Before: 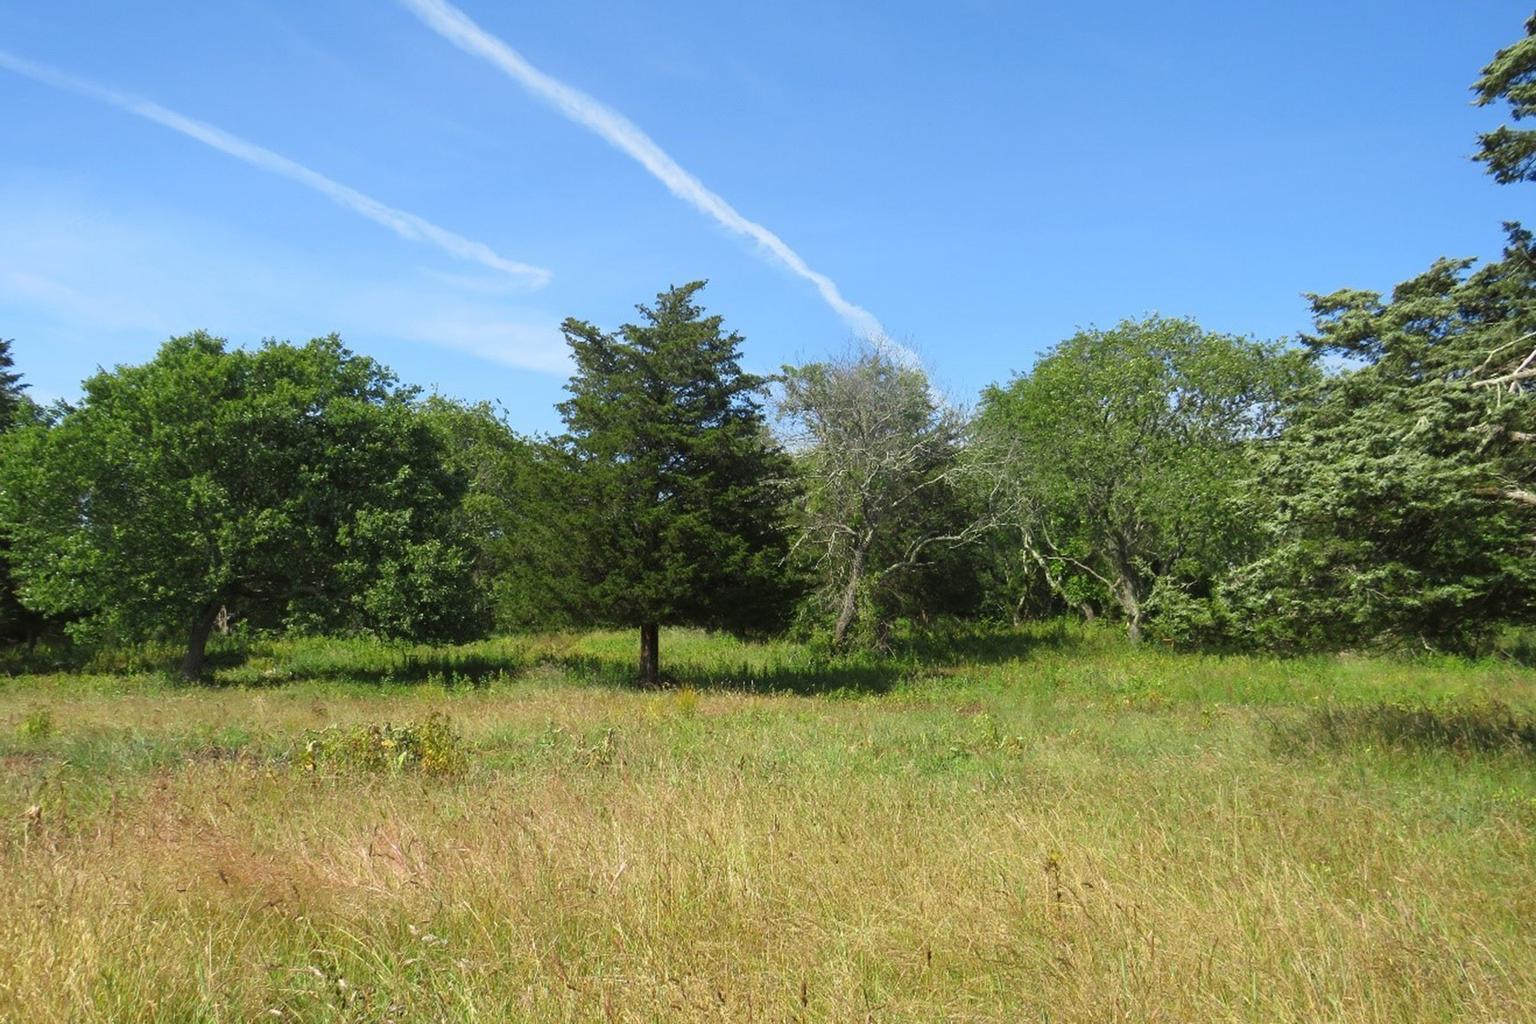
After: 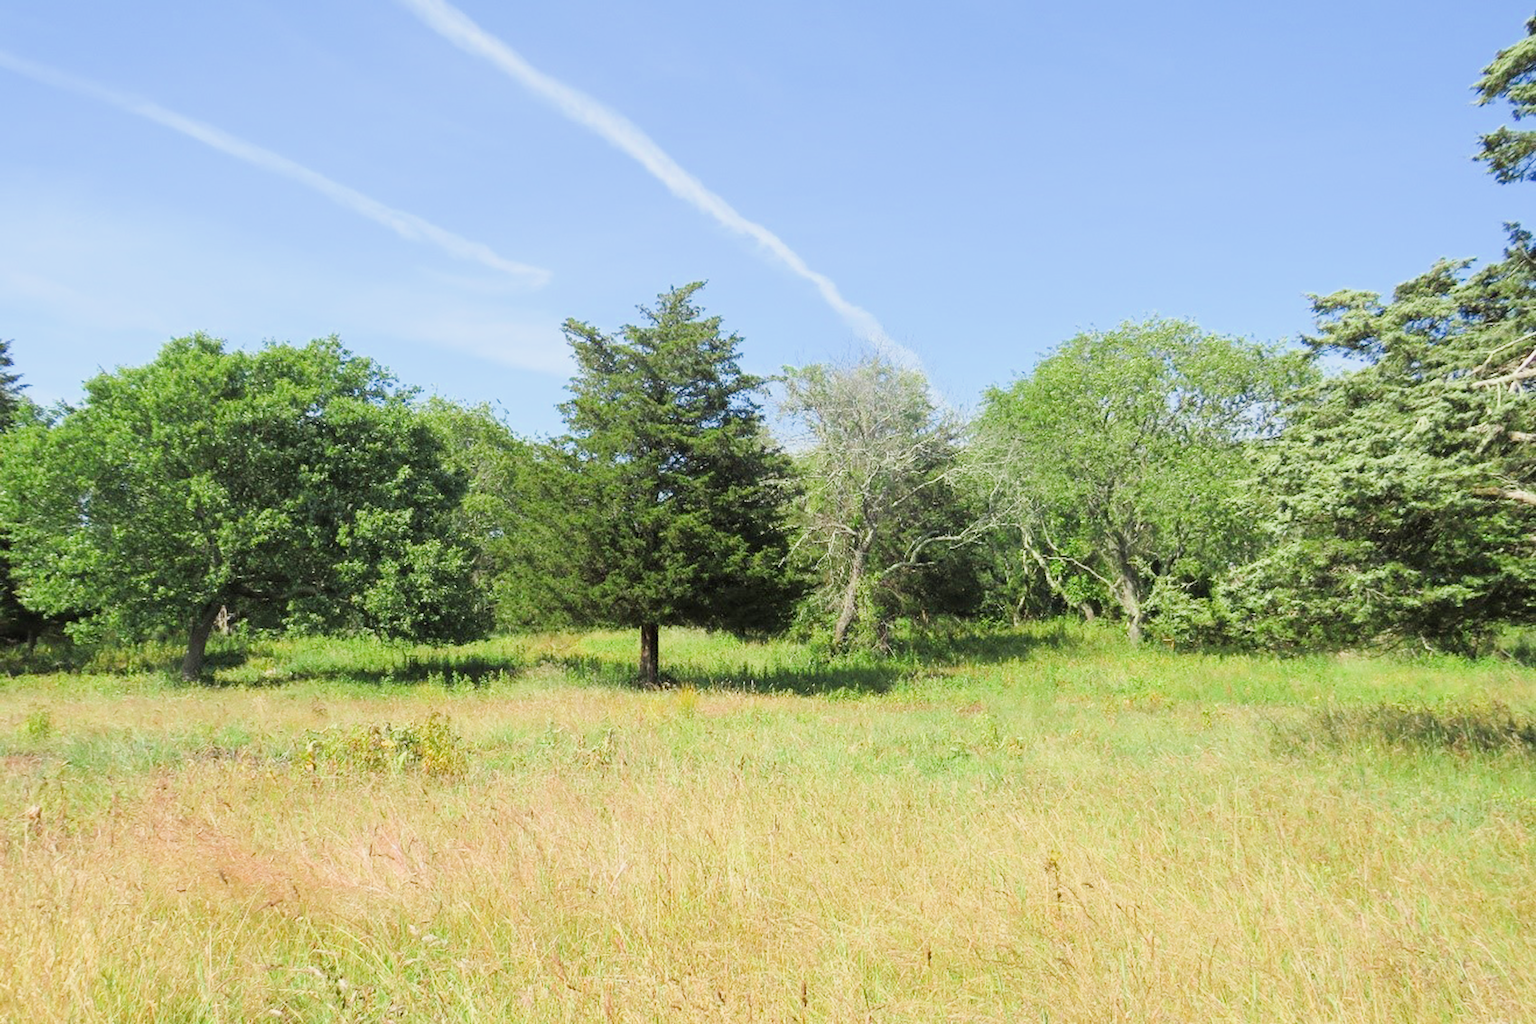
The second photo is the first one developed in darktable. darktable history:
exposure: black level correction 0, exposure 1.55 EV, compensate exposure bias true, compensate highlight preservation false
filmic rgb: black relative exposure -7.15 EV, white relative exposure 5.36 EV, hardness 3.02
